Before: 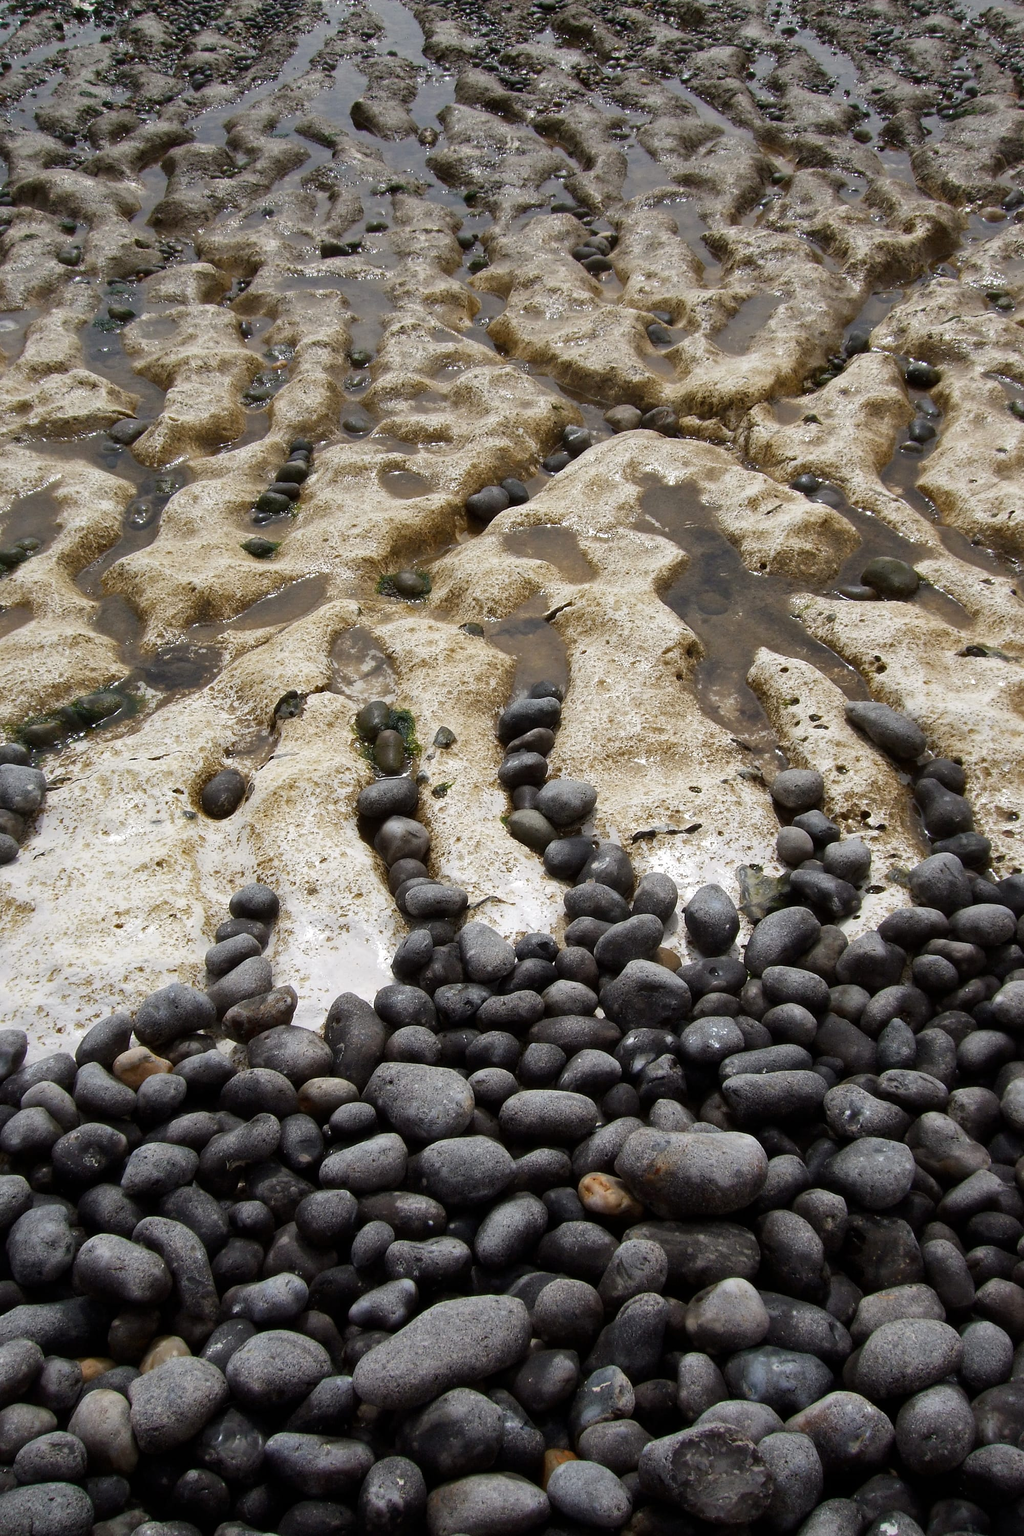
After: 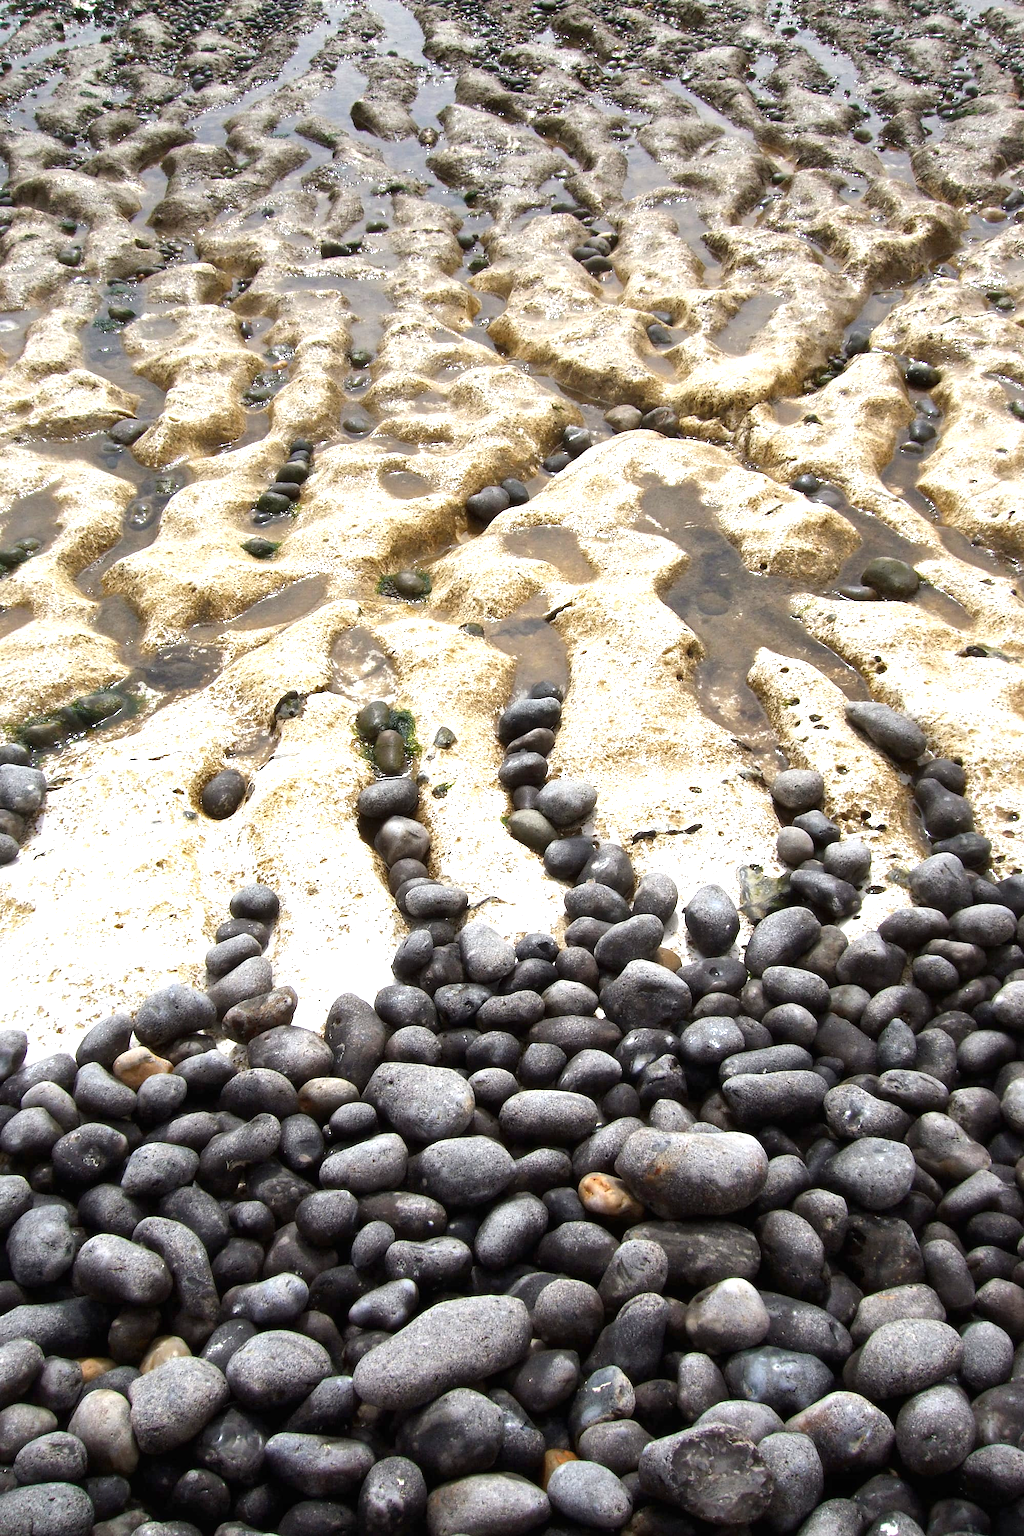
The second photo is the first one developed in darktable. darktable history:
exposure: black level correction 0, exposure 1.194 EV, compensate highlight preservation false
